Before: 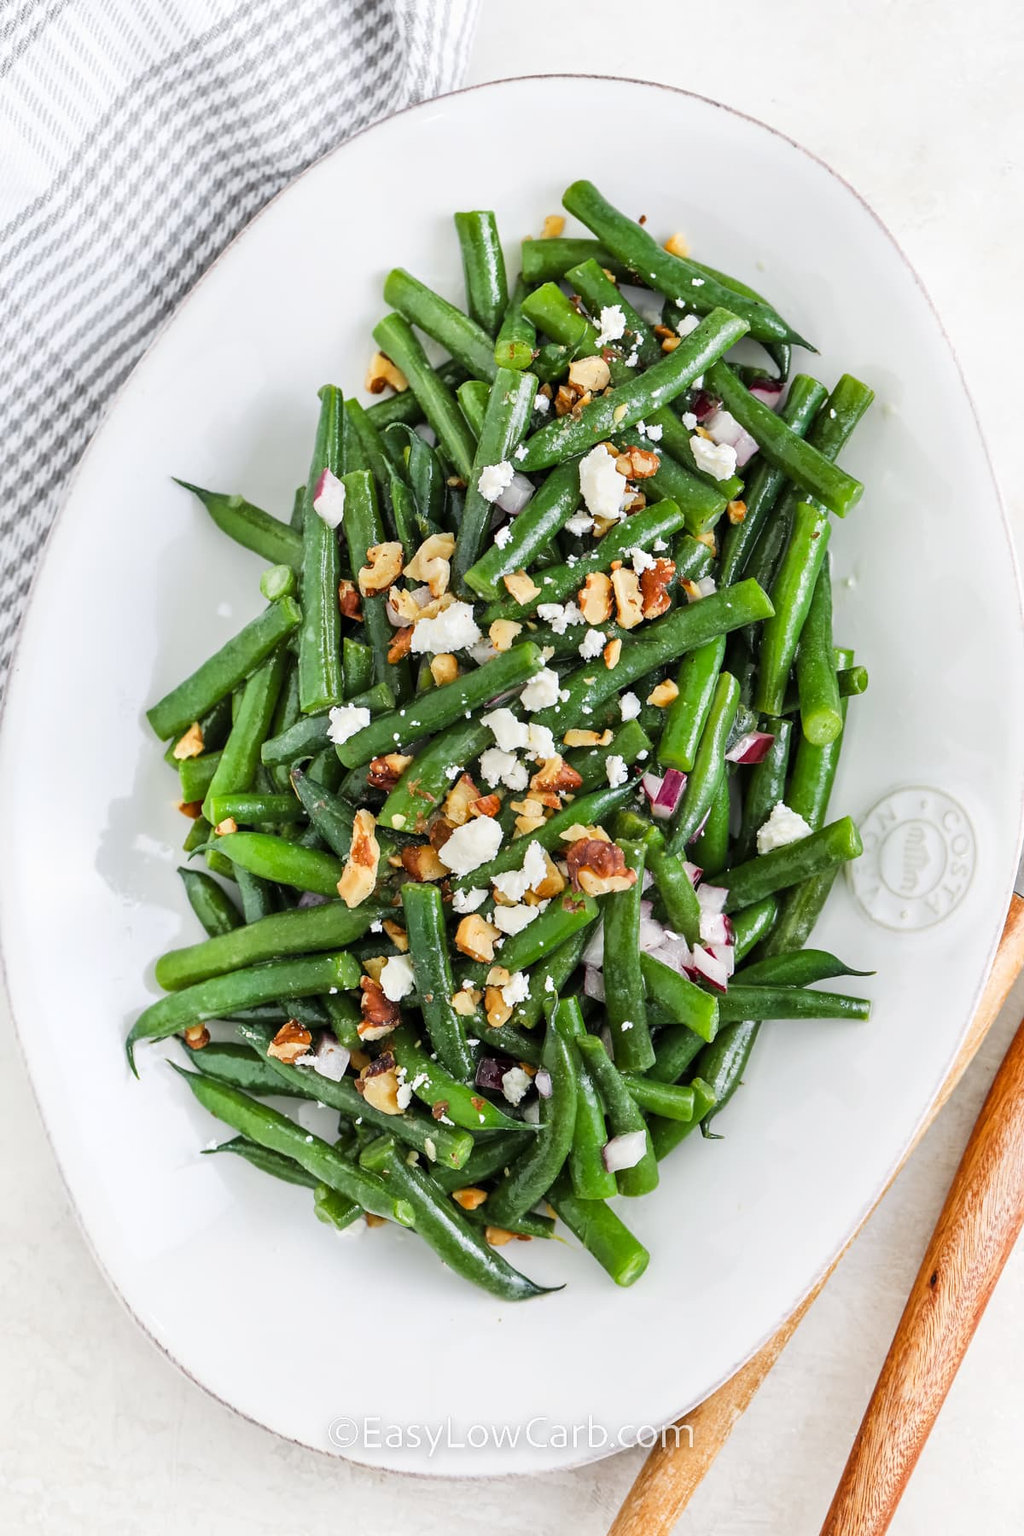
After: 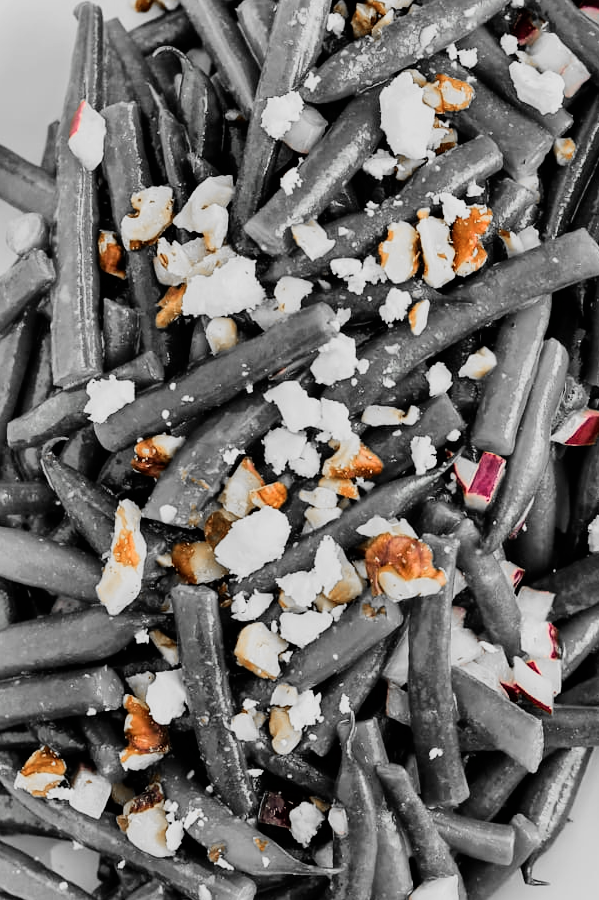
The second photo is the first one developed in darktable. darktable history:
white balance: emerald 1
crop: left 25%, top 25%, right 25%, bottom 25%
color balance rgb: perceptual saturation grading › global saturation 10%, global vibrance 10%
color zones: curves: ch0 [(0, 0.65) (0.096, 0.644) (0.221, 0.539) (0.429, 0.5) (0.571, 0.5) (0.714, 0.5) (0.857, 0.5) (1, 0.65)]; ch1 [(0, 0.5) (0.143, 0.5) (0.257, -0.002) (0.429, 0.04) (0.571, -0.001) (0.714, -0.015) (0.857, 0.024) (1, 0.5)]
color correction: highlights a* -5.94, highlights b* 11.19
filmic rgb: black relative exposure -7.65 EV, white relative exposure 4.56 EV, hardness 3.61, contrast 1.25
